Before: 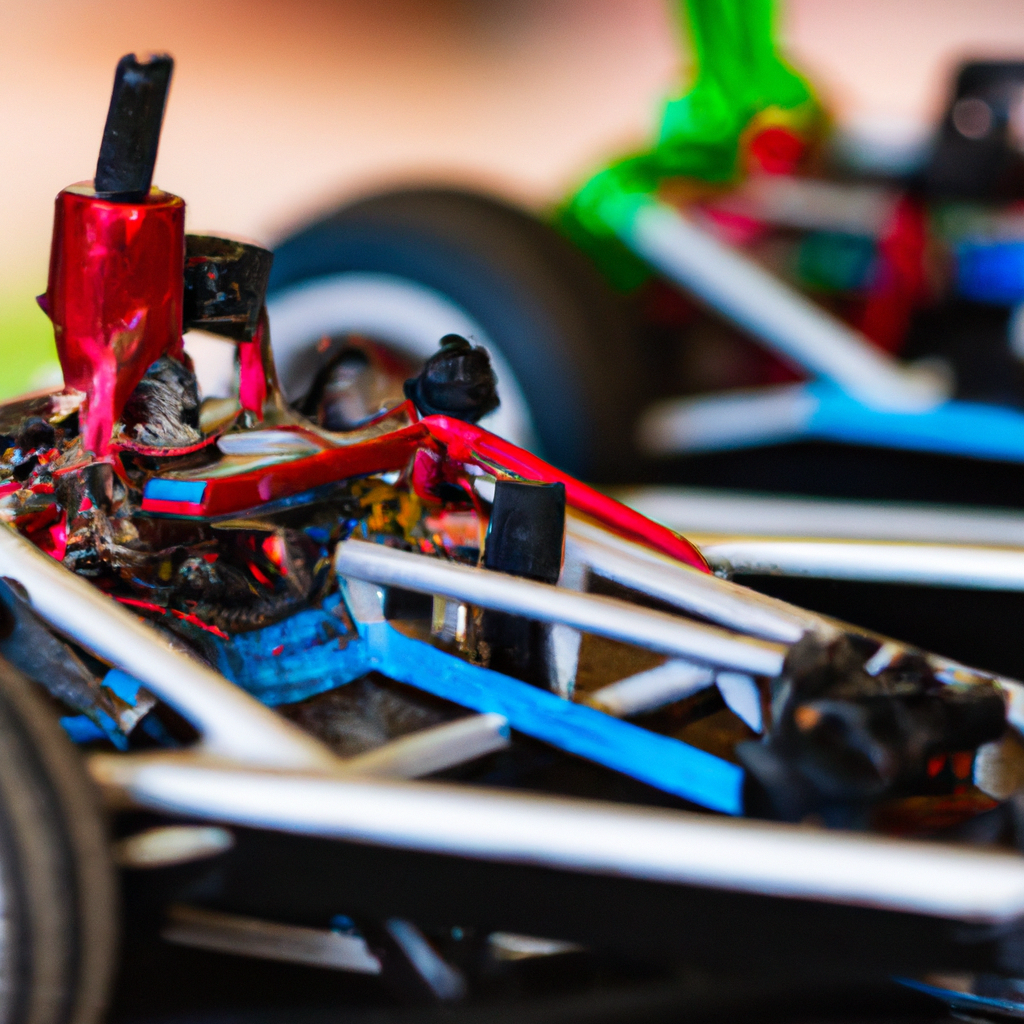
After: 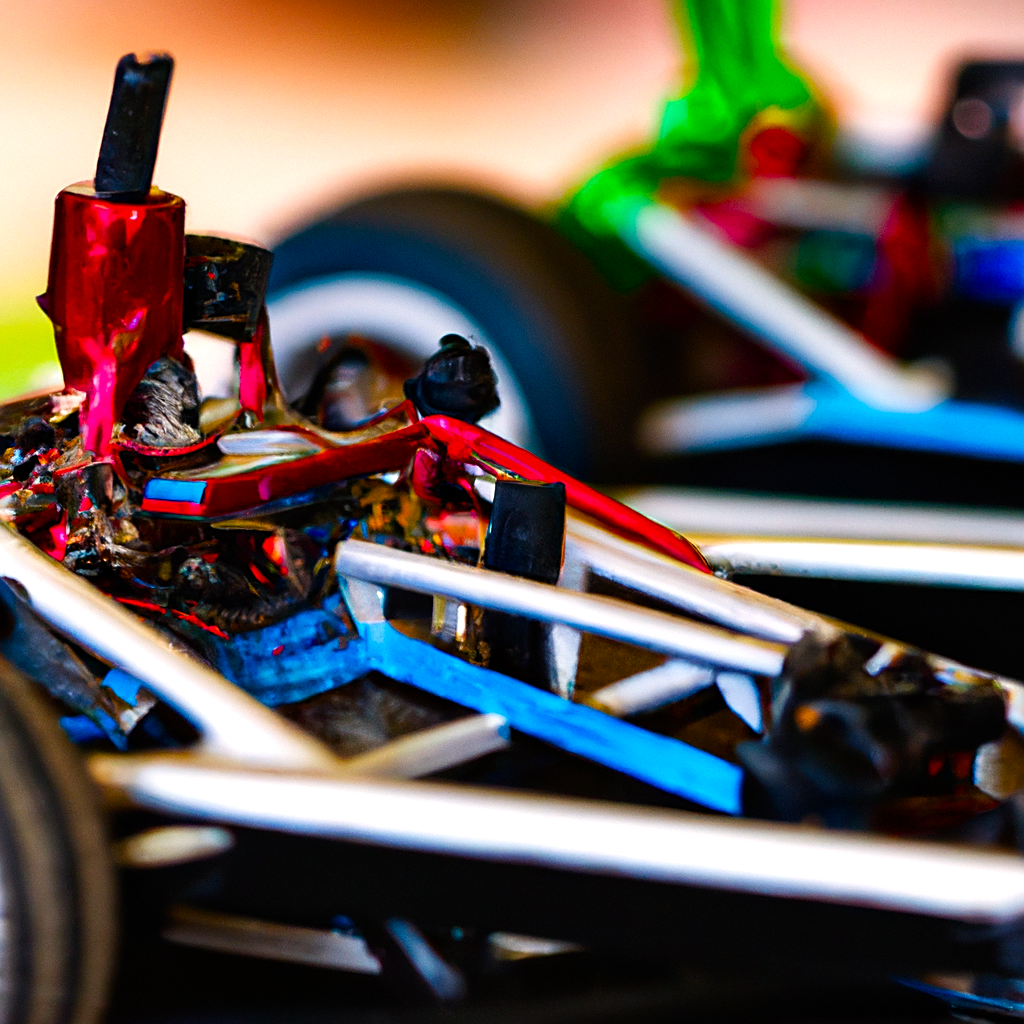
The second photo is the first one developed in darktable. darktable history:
sharpen: on, module defaults
color balance rgb: power › luminance -14.957%, highlights gain › chroma 1.571%, highlights gain › hue 57.39°, perceptual saturation grading › global saturation 35.025%, perceptual saturation grading › highlights -24.787%, perceptual saturation grading › shadows 49.519%, perceptual brilliance grading › global brilliance 9.826%, global vibrance 9.708%
